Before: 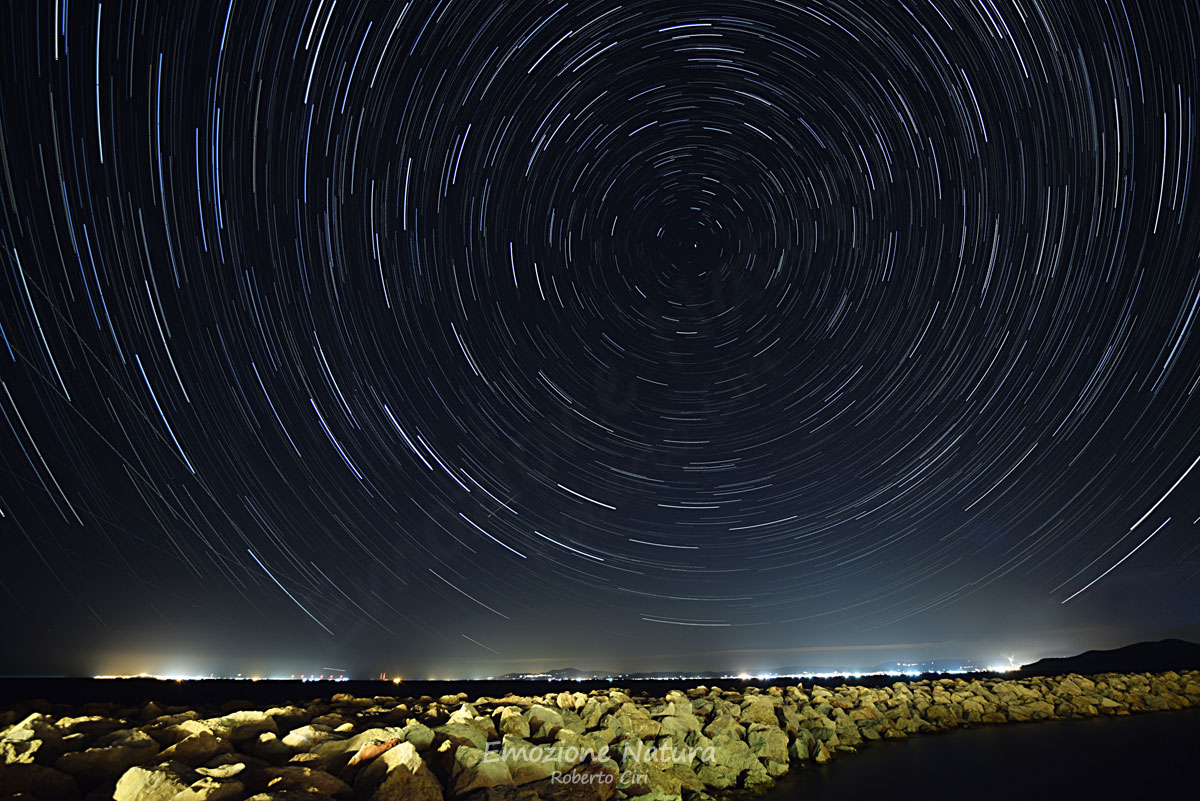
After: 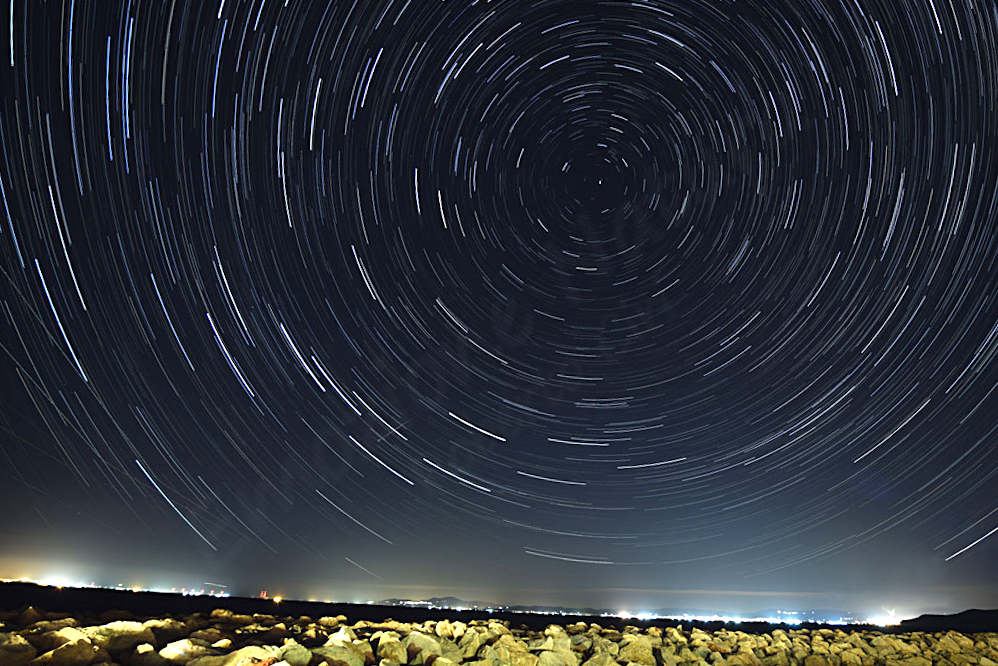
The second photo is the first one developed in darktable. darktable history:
exposure: black level correction 0, exposure 0.7 EV, compensate exposure bias true, compensate highlight preservation false
crop and rotate: angle -3.27°, left 5.211%, top 5.211%, right 4.607%, bottom 4.607%
